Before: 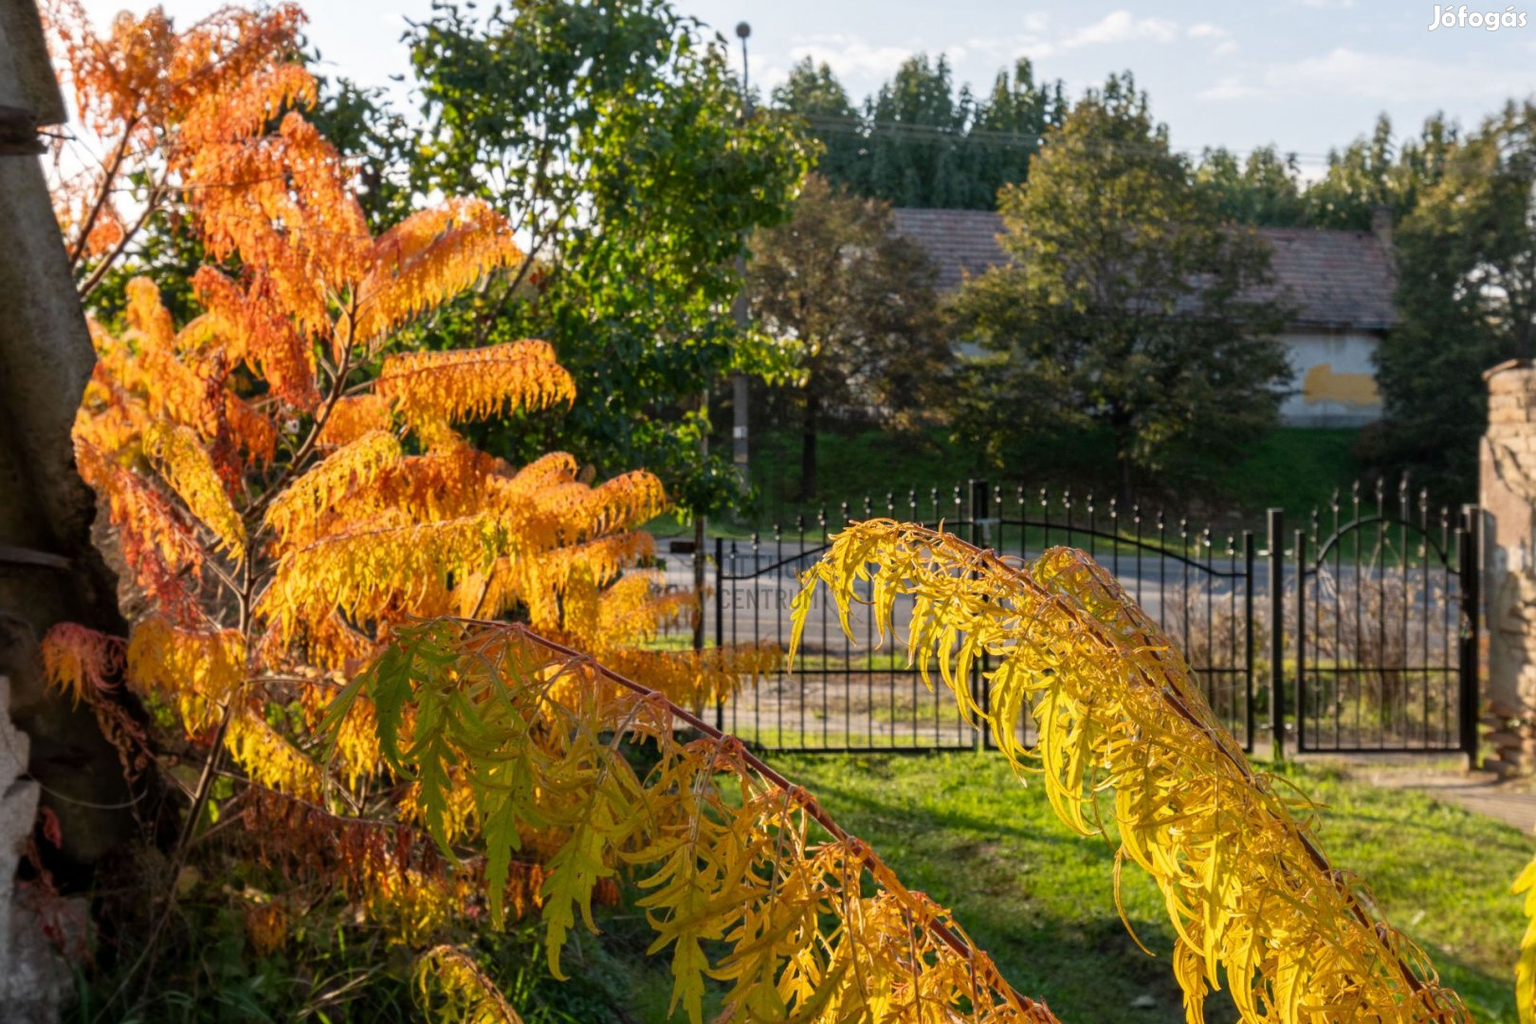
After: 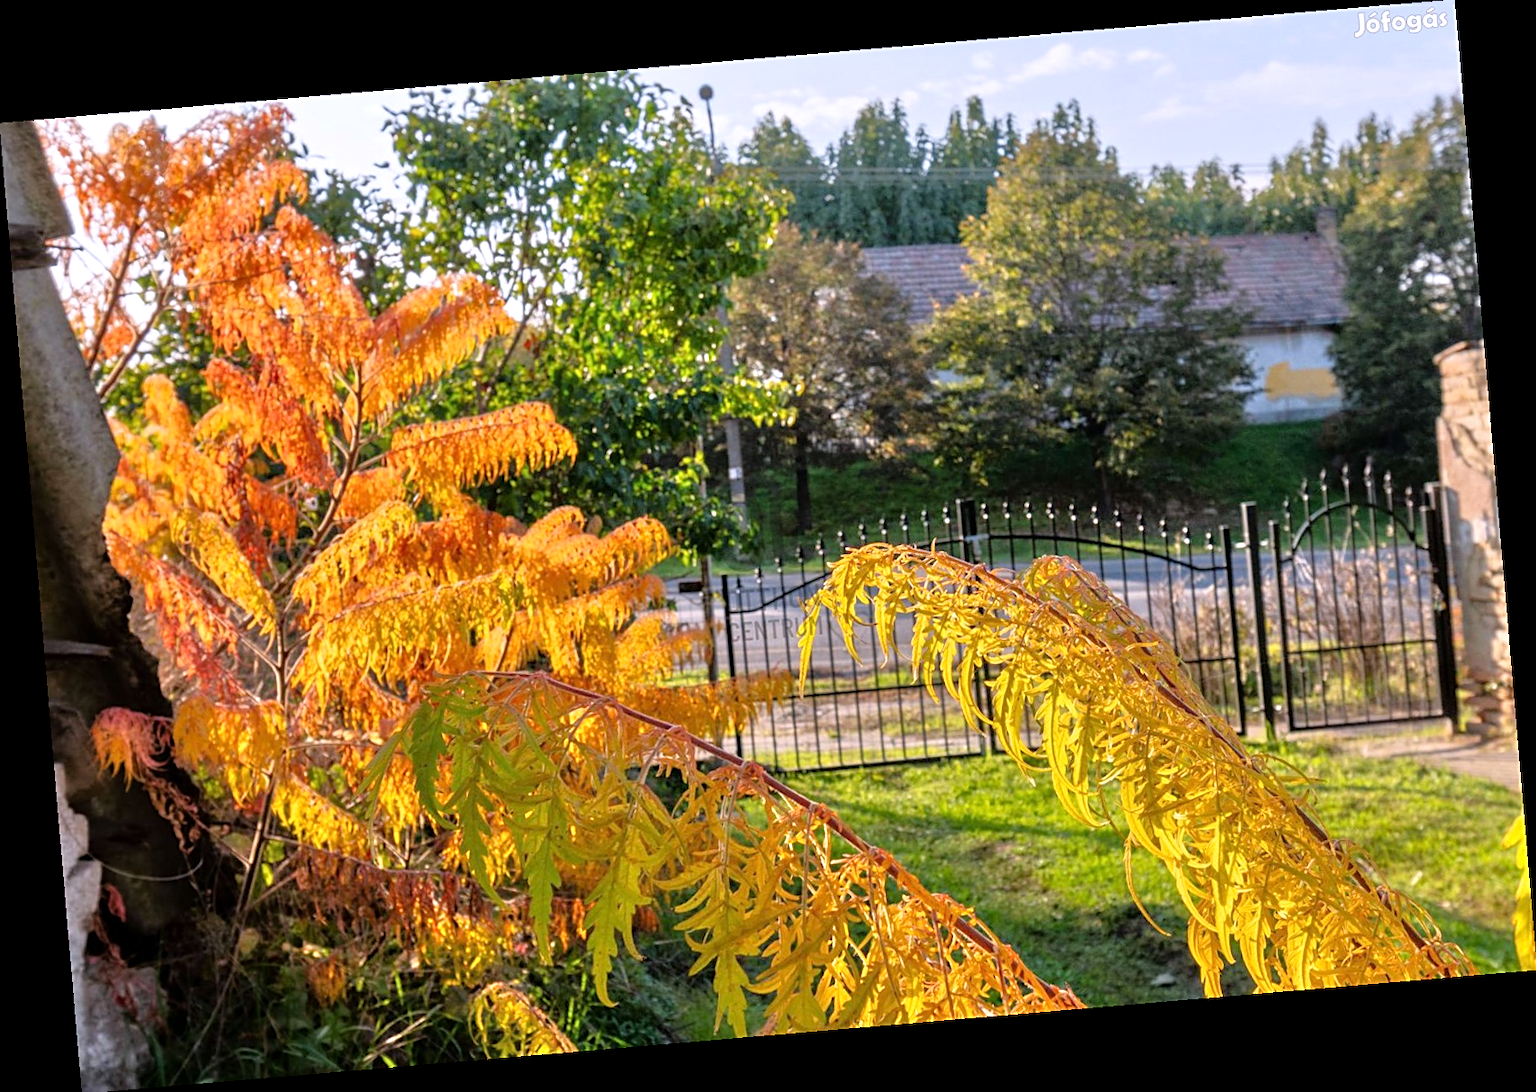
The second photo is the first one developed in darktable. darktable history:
white balance: red 1.004, blue 1.096
rotate and perspective: rotation -4.86°, automatic cropping off
sharpen: on, module defaults
tone equalizer: -7 EV 0.15 EV, -6 EV 0.6 EV, -5 EV 1.15 EV, -4 EV 1.33 EV, -3 EV 1.15 EV, -2 EV 0.6 EV, -1 EV 0.15 EV, mask exposure compensation -0.5 EV
